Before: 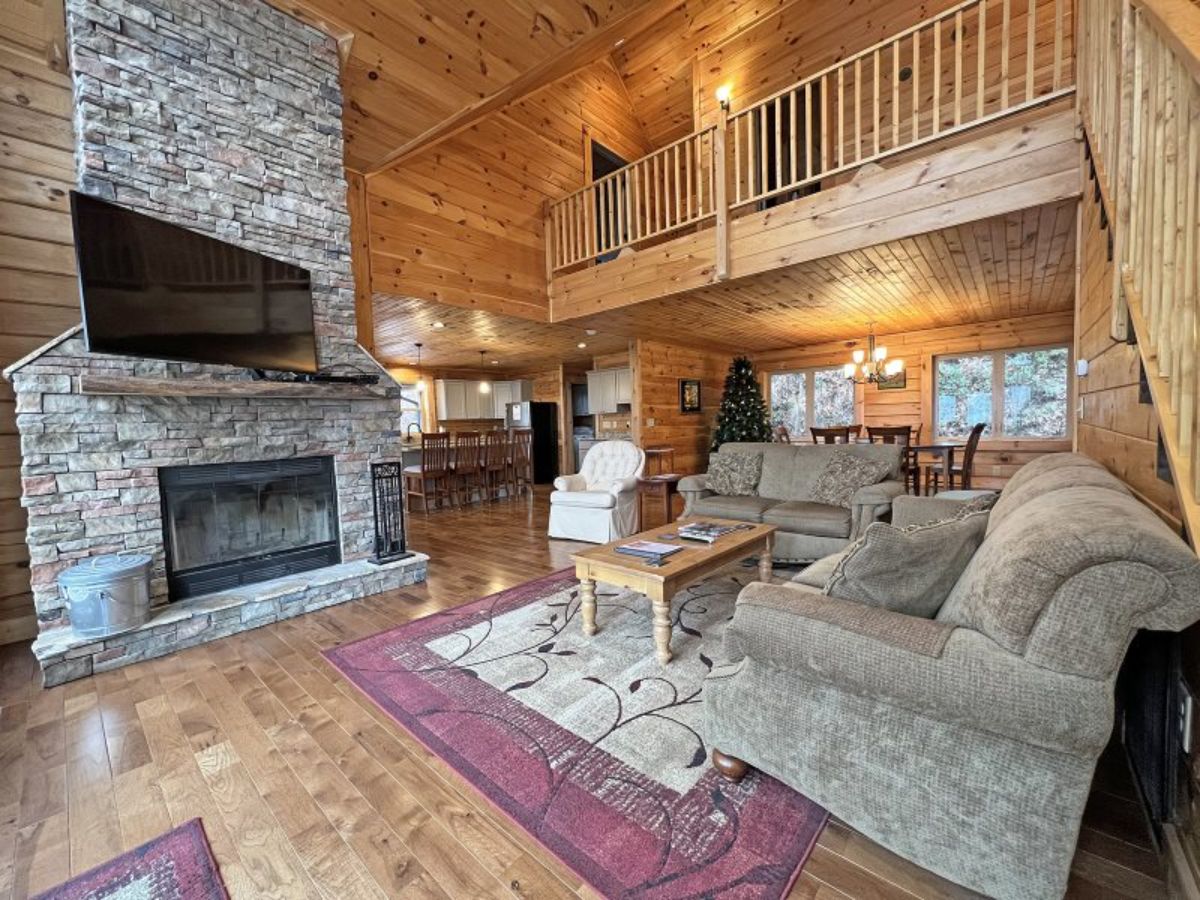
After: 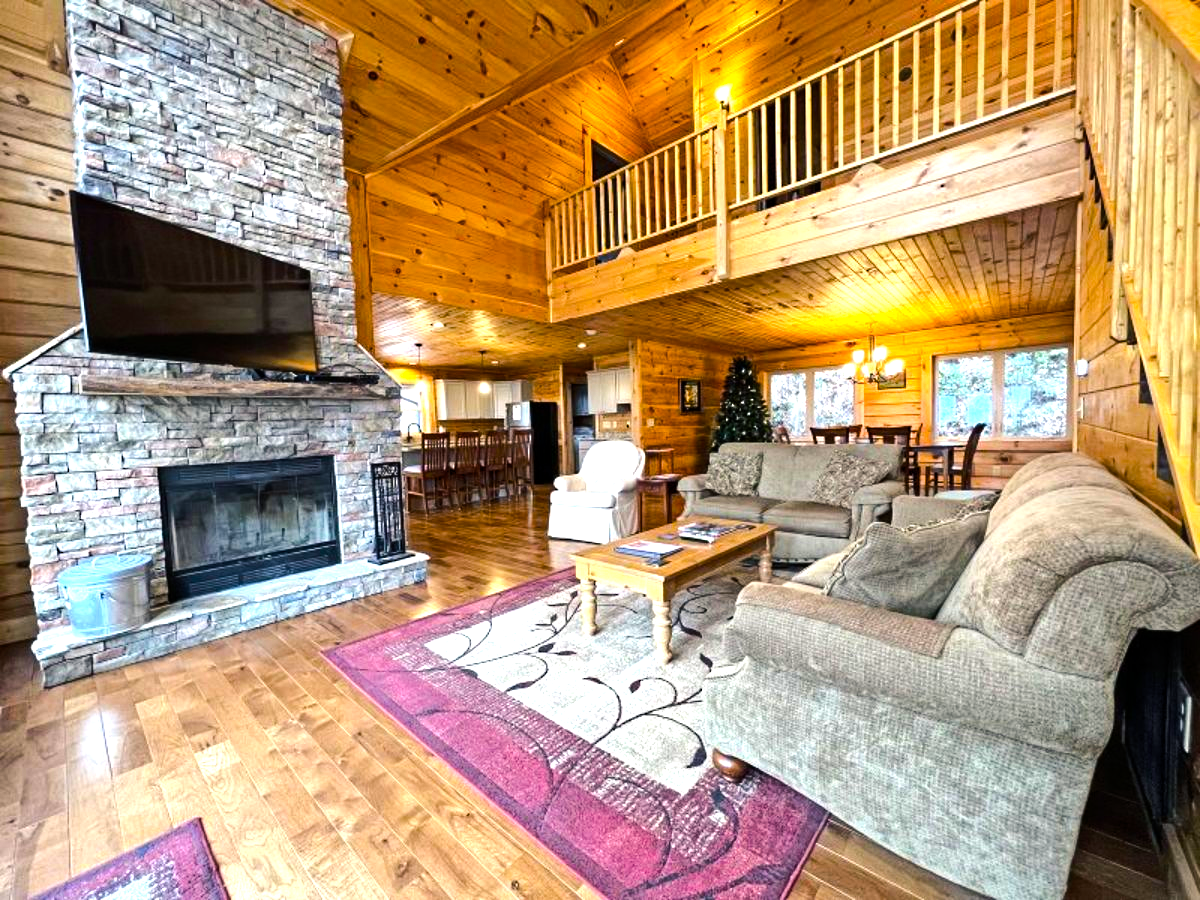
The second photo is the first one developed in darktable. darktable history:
tone equalizer: -8 EV -1.08 EV, -7 EV -1.03 EV, -6 EV -0.847 EV, -5 EV -0.566 EV, -3 EV 0.547 EV, -2 EV 0.874 EV, -1 EV 1.01 EV, +0 EV 1.07 EV, edges refinement/feathering 500, mask exposure compensation -1.57 EV, preserve details no
sharpen: radius 2.874, amount 0.871, threshold 47.467
color balance rgb: shadows lift › chroma 2.064%, shadows lift › hue 248.74°, perceptual saturation grading › global saturation 36.728%, perceptual saturation grading › shadows 34.628%, perceptual brilliance grading › mid-tones 10.868%, perceptual brilliance grading › shadows 14.903%, global vibrance 20%
